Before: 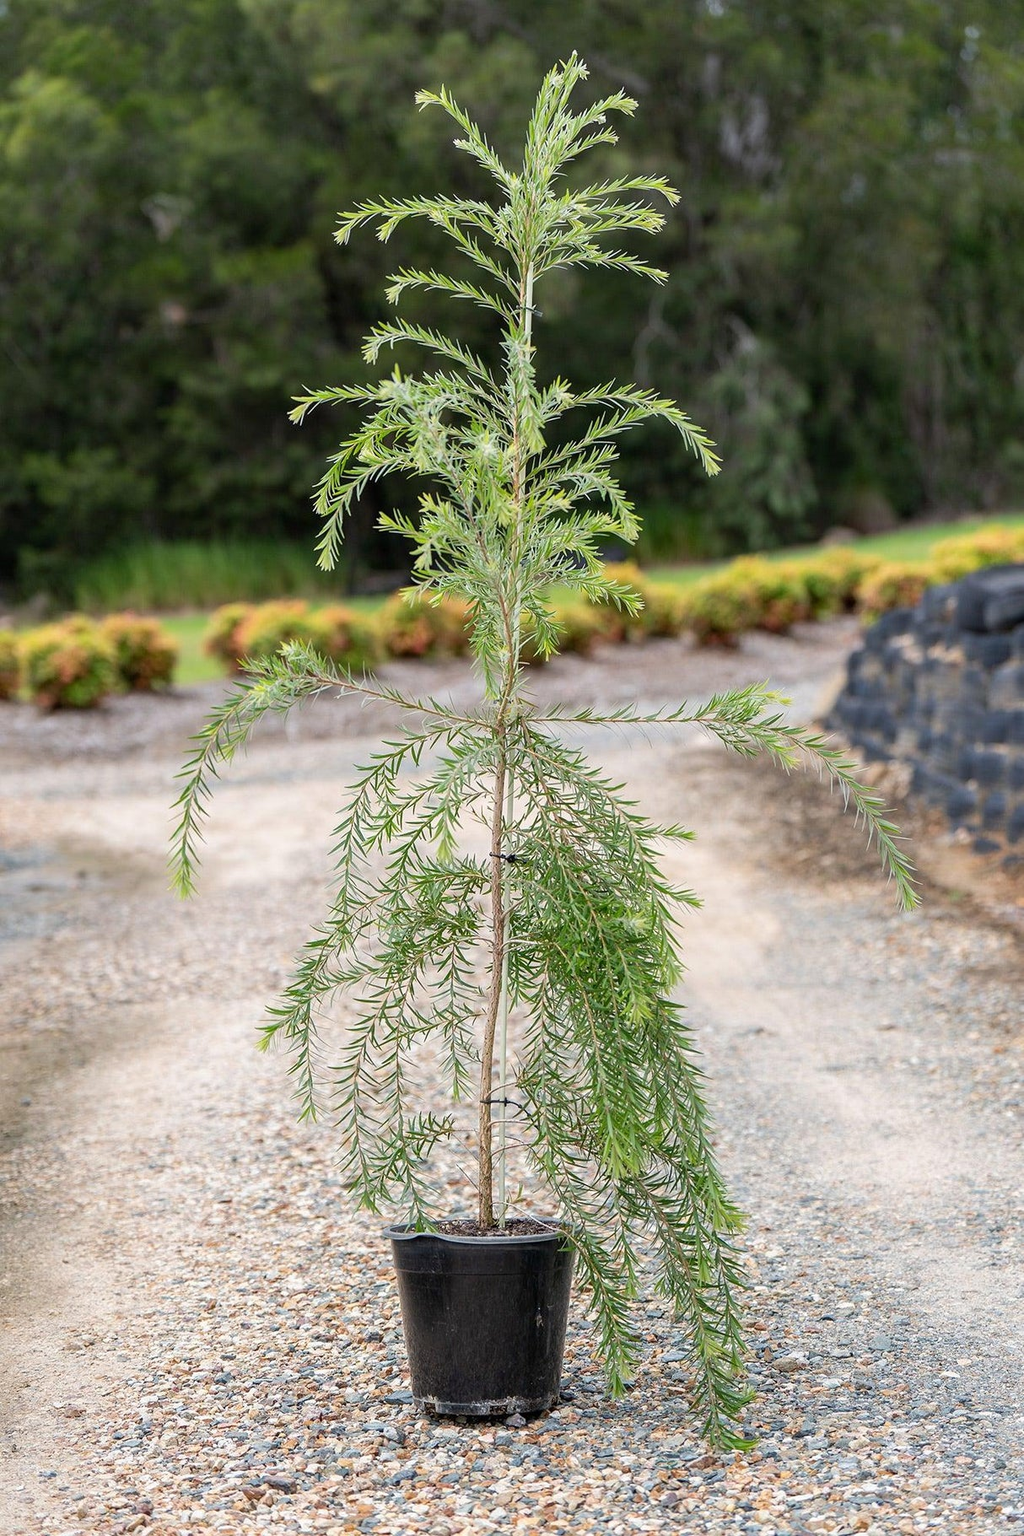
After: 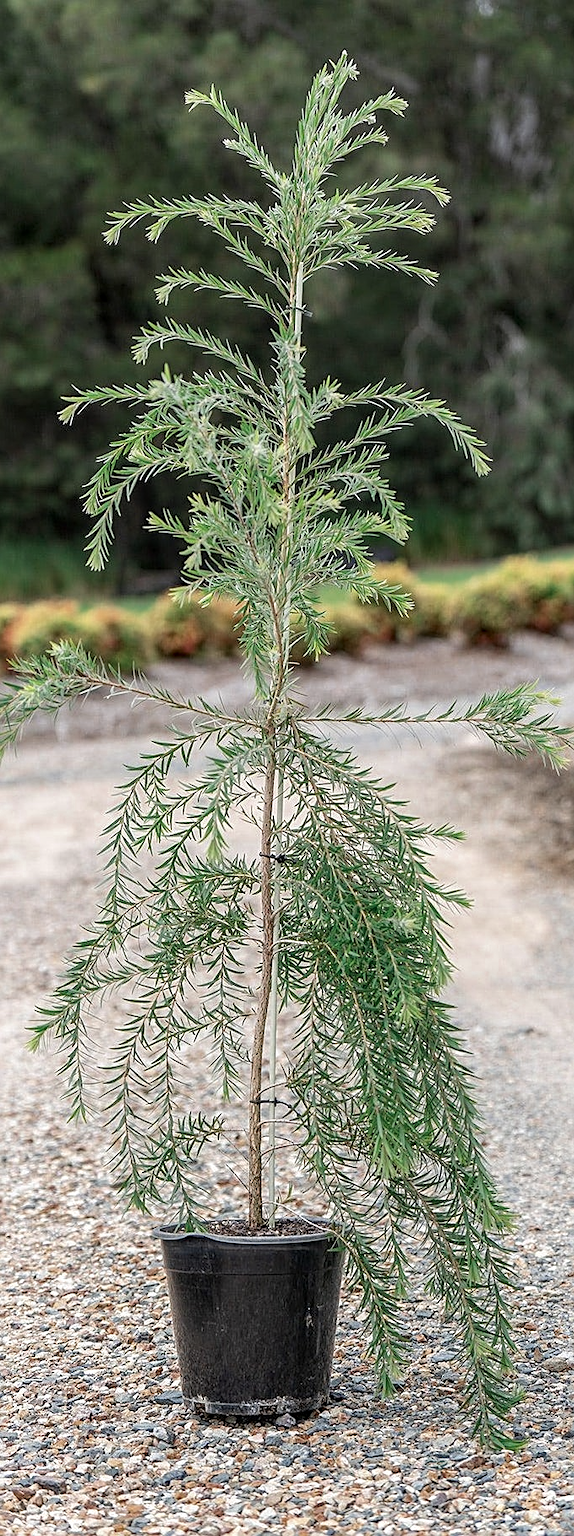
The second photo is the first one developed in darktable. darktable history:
crop and rotate: left 22.567%, right 21.271%
color zones: curves: ch0 [(0, 0.5) (0.125, 0.4) (0.25, 0.5) (0.375, 0.4) (0.5, 0.4) (0.625, 0.35) (0.75, 0.35) (0.875, 0.5)]; ch1 [(0, 0.35) (0.125, 0.45) (0.25, 0.35) (0.375, 0.35) (0.5, 0.35) (0.625, 0.35) (0.75, 0.45) (0.875, 0.35)]; ch2 [(0, 0.6) (0.125, 0.5) (0.25, 0.5) (0.375, 0.6) (0.5, 0.6) (0.625, 0.5) (0.75, 0.5) (0.875, 0.5)]
local contrast: on, module defaults
sharpen: on, module defaults
